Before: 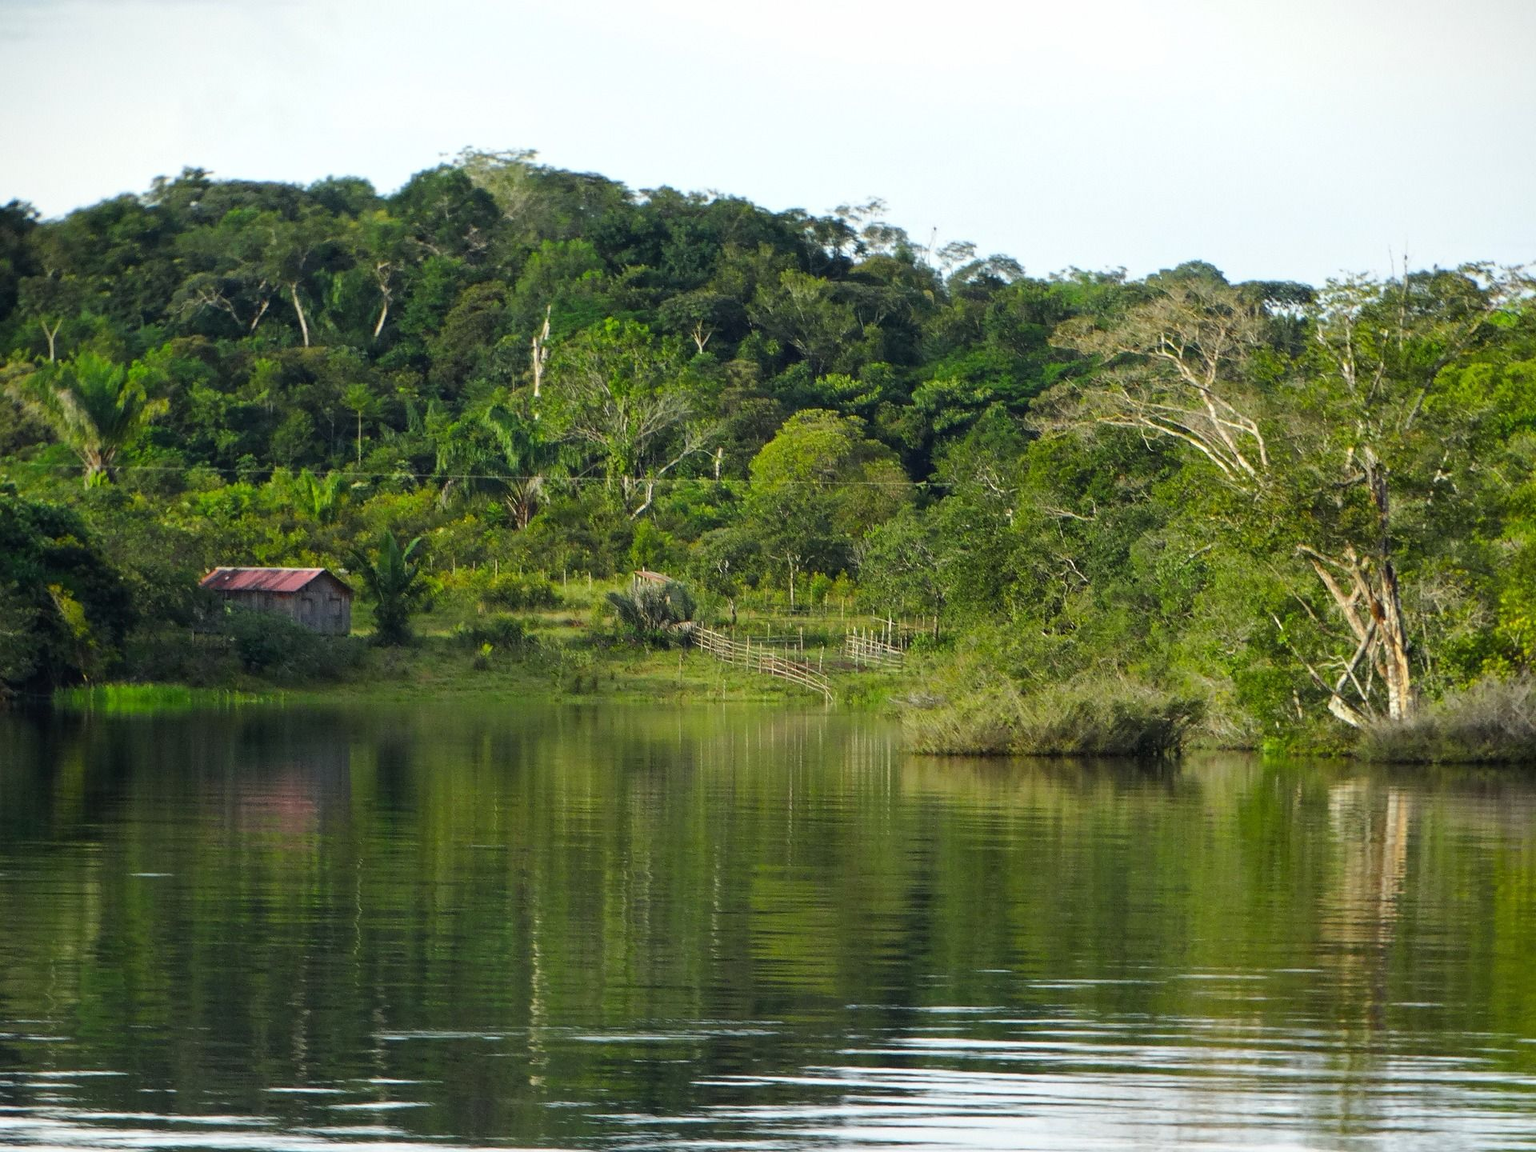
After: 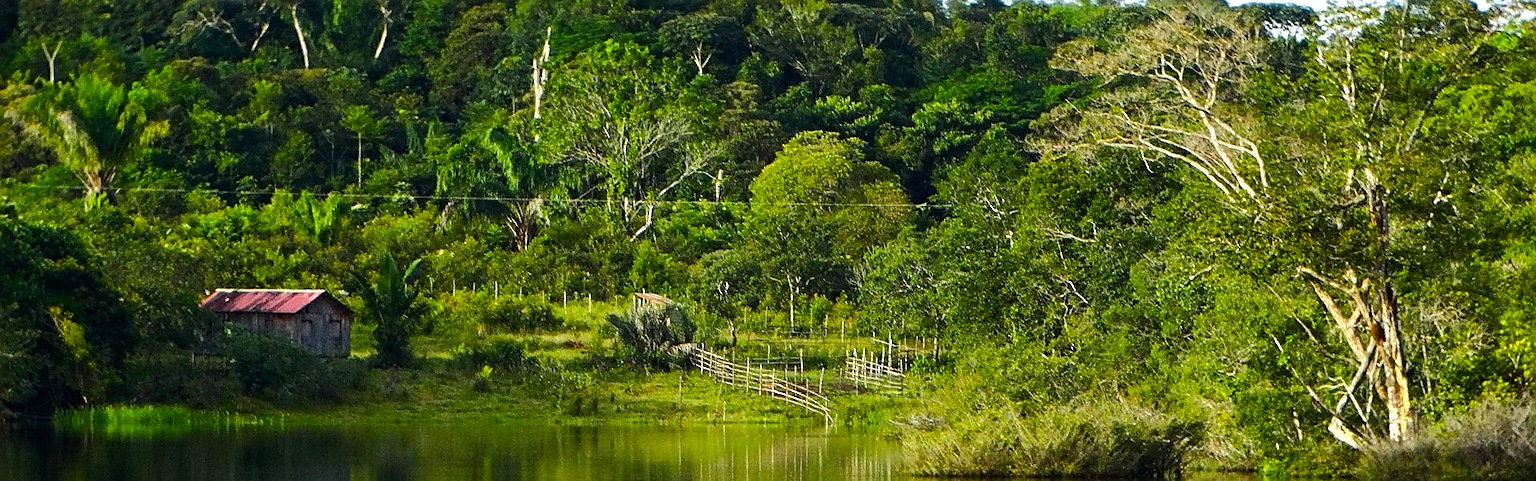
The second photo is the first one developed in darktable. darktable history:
crop and rotate: top 24.232%, bottom 33.945%
sharpen: on, module defaults
color correction: highlights a* -0.171, highlights b* -0.09
color balance rgb: perceptual saturation grading › global saturation 20%, perceptual saturation grading › highlights -25.245%, perceptual saturation grading › shadows 25.229%, perceptual brilliance grading › highlights 18.338%, perceptual brilliance grading › mid-tones 32.056%, perceptual brilliance grading › shadows -31.323%, global vibrance 20%
haze removal: adaptive false
